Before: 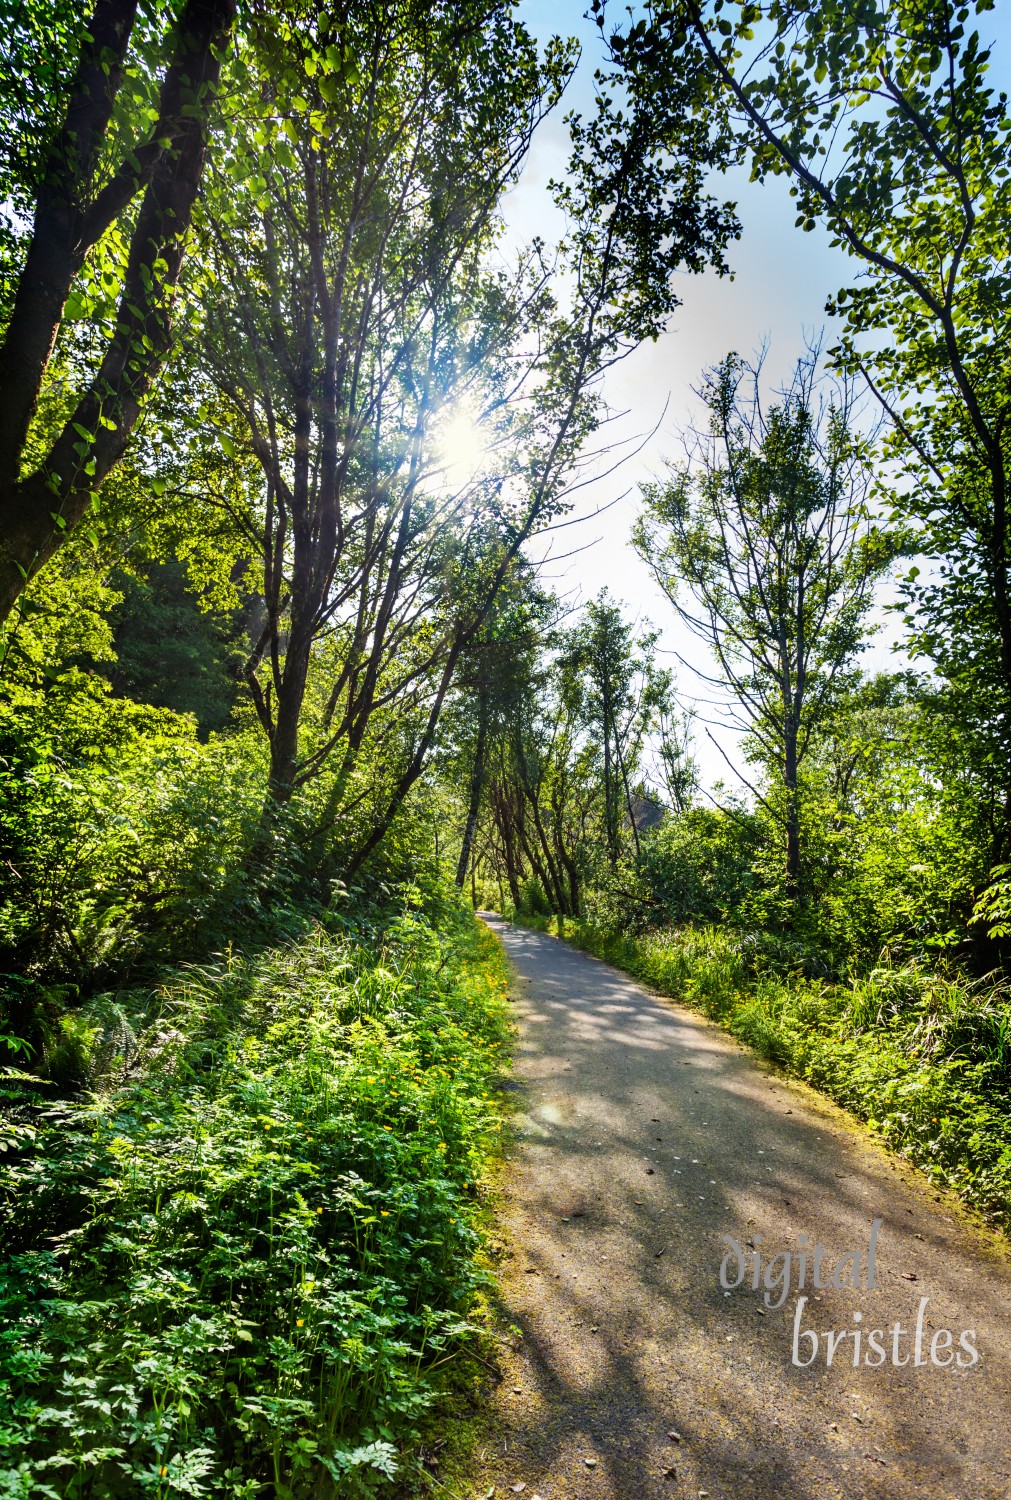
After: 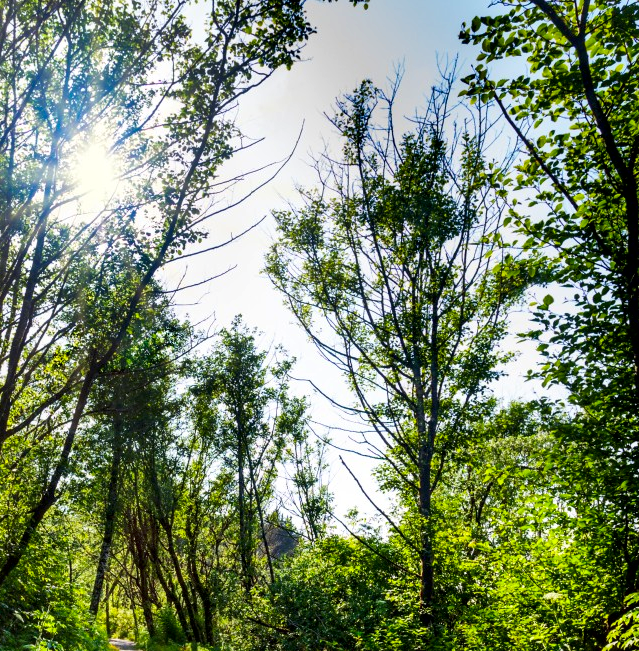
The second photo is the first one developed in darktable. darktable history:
color correction: highlights b* -0.053, saturation 1.27
local contrast: mode bilateral grid, contrast 25, coarseness 59, detail 151%, midtone range 0.2
crop: left 36.243%, top 18.174%, right 0.479%, bottom 38.408%
exposure: black level correction 0.001, exposure -0.122 EV, compensate exposure bias true, compensate highlight preservation false
